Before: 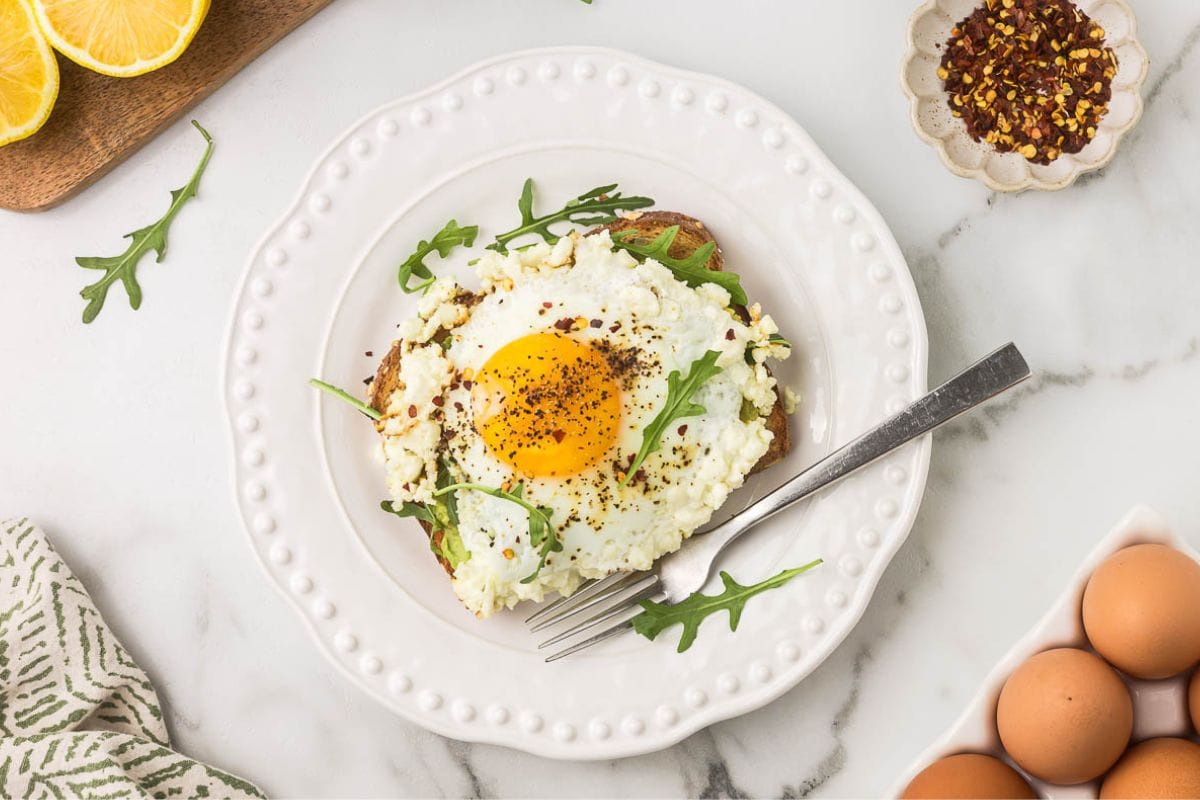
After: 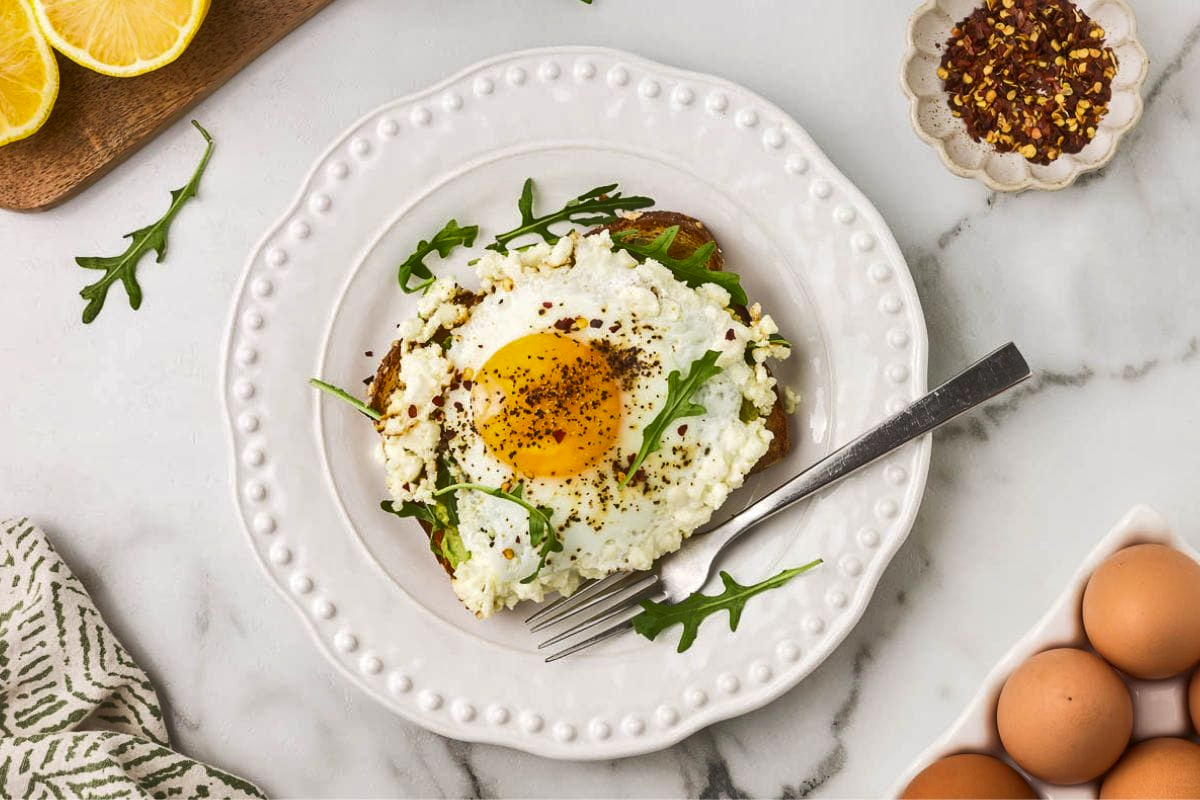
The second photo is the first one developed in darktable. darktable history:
shadows and highlights: low approximation 0.01, soften with gaussian
local contrast: mode bilateral grid, contrast 20, coarseness 51, detail 119%, midtone range 0.2
